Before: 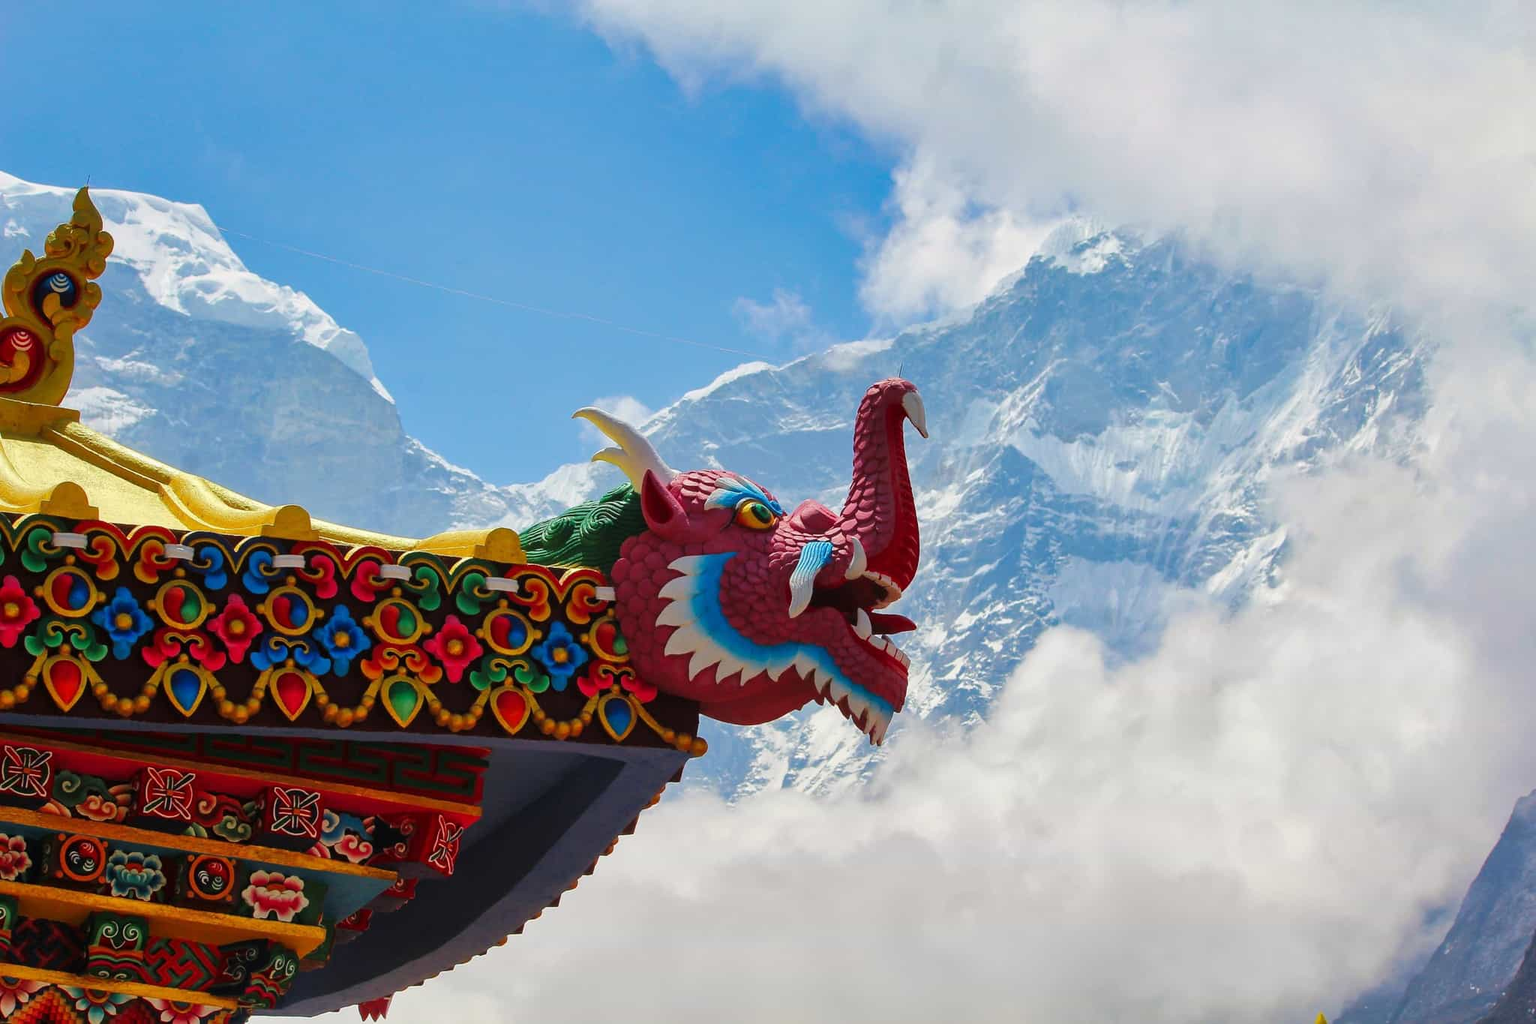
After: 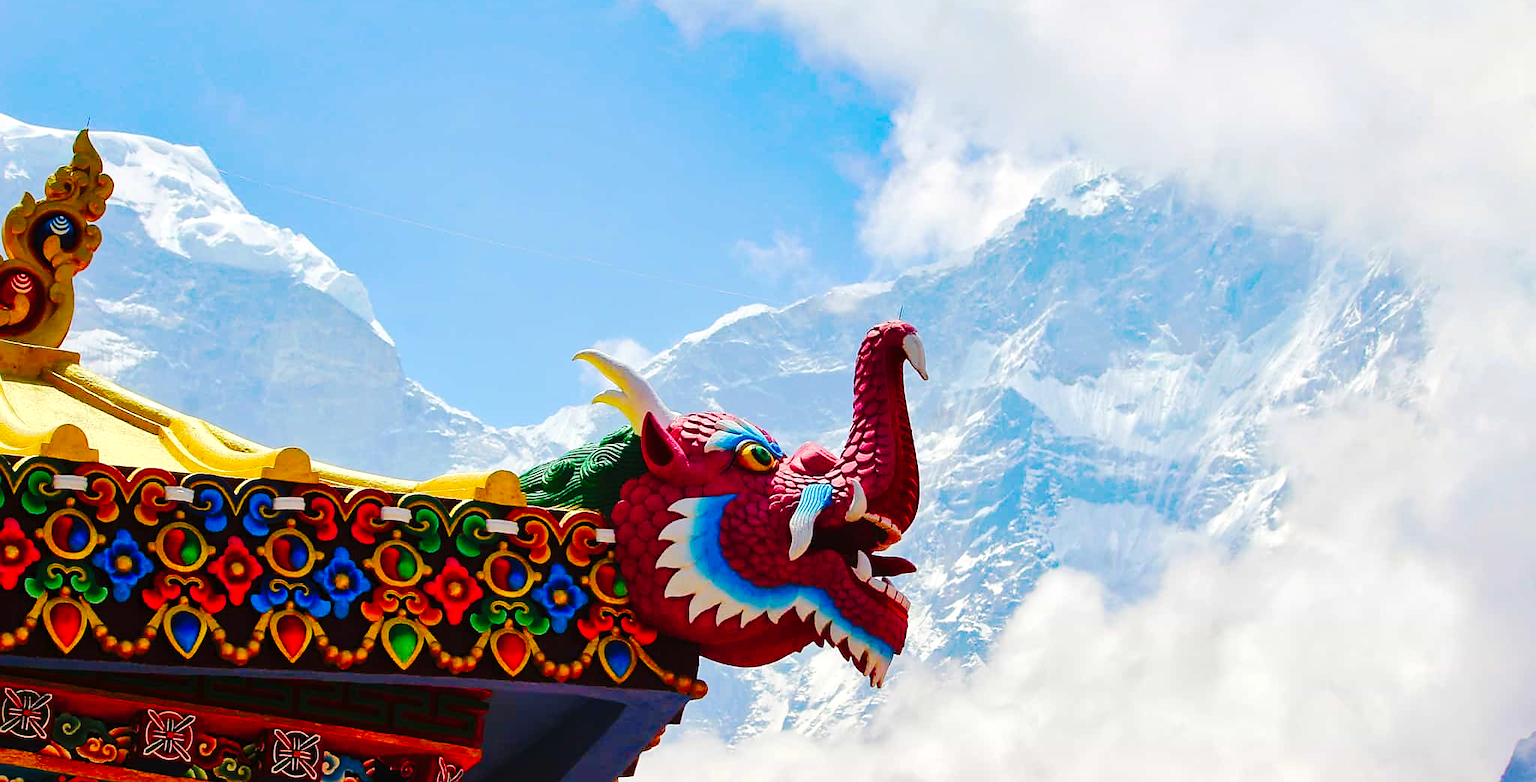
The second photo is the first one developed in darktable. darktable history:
sharpen: radius 1.86, amount 0.411, threshold 1.512
exposure: black level correction 0.002, exposure 0.297 EV, compensate highlight preservation false
color balance rgb: perceptual saturation grading › global saturation 34.992%, perceptual saturation grading › highlights -29.807%, perceptual saturation grading › shadows 35.706%, global vibrance 14.543%
crop: top 5.651%, bottom 17.898%
tone curve: curves: ch0 [(0, 0) (0.003, 0.018) (0.011, 0.021) (0.025, 0.028) (0.044, 0.039) (0.069, 0.05) (0.1, 0.06) (0.136, 0.081) (0.177, 0.117) (0.224, 0.161) (0.277, 0.226) (0.335, 0.315) (0.399, 0.421) (0.468, 0.53) (0.543, 0.627) (0.623, 0.726) (0.709, 0.789) (0.801, 0.859) (0.898, 0.924) (1, 1)], preserve colors none
